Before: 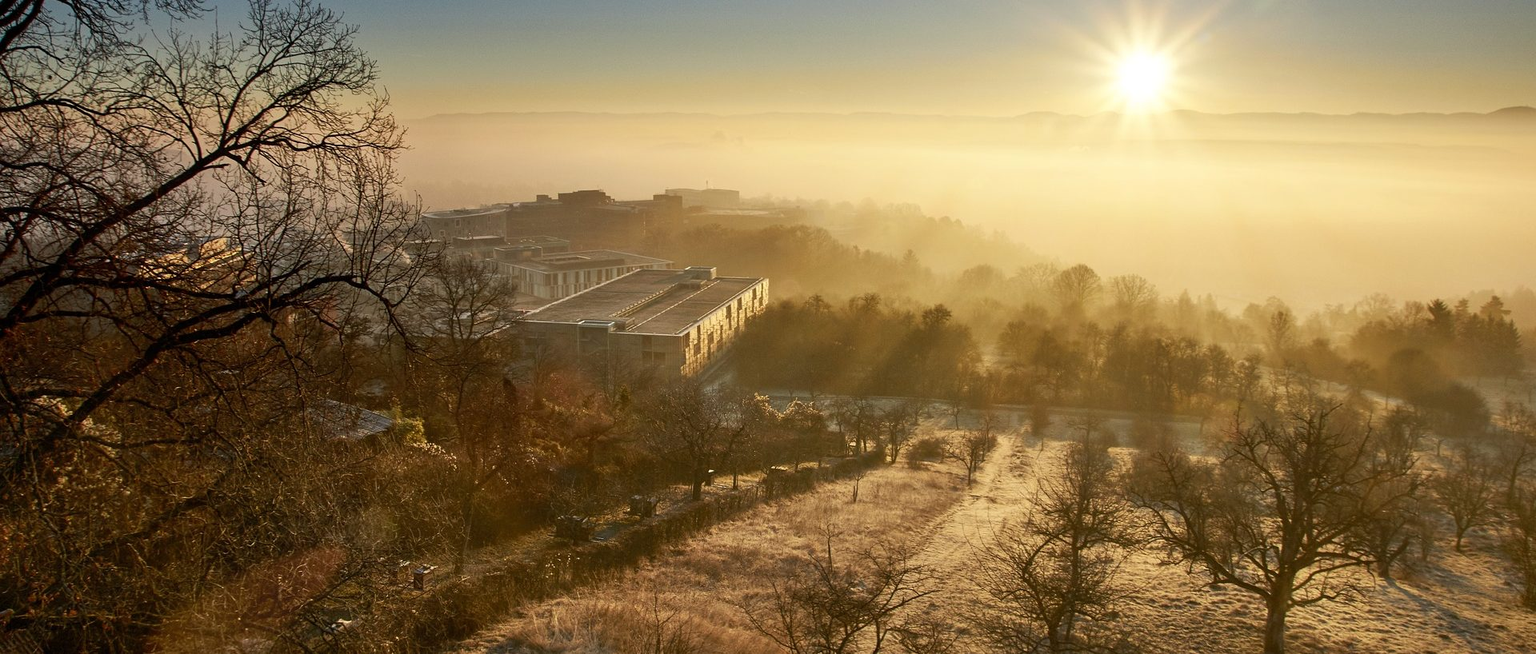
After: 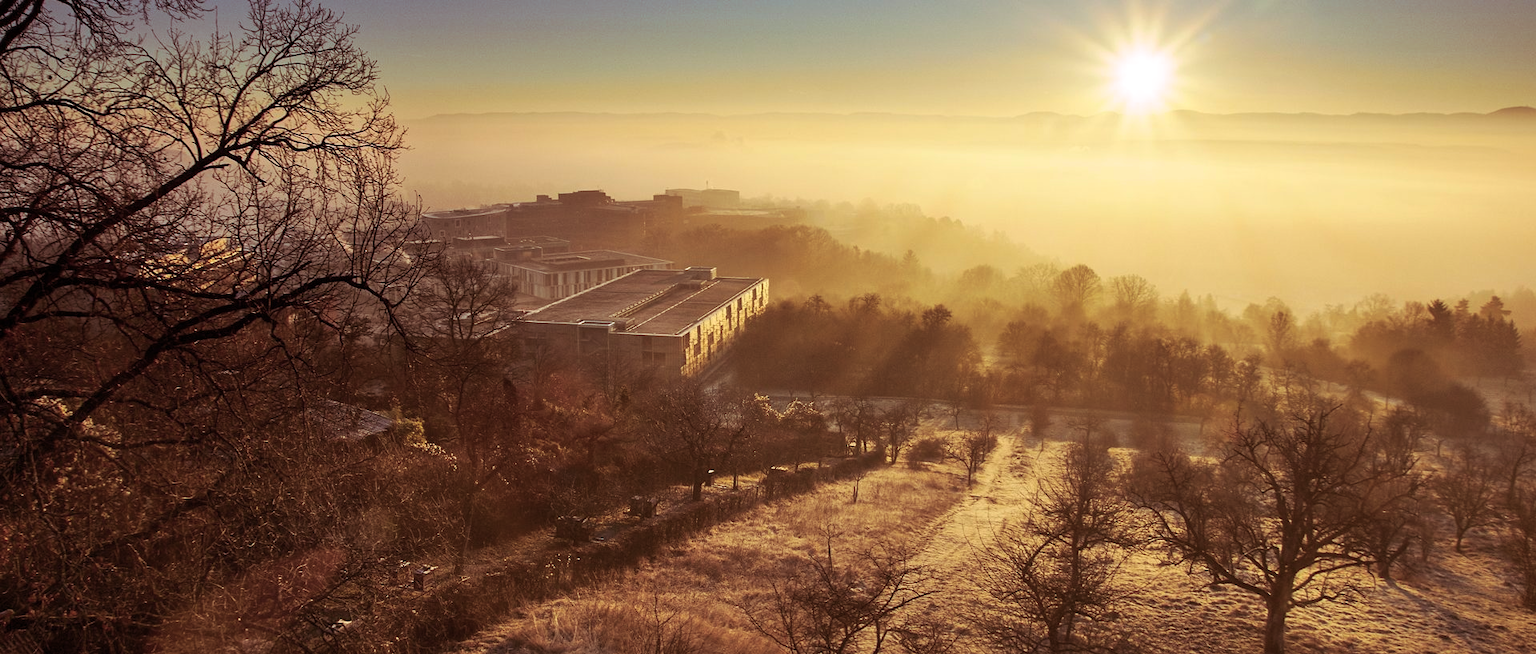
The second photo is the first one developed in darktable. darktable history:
contrast brightness saturation: saturation 0.13
split-toning: highlights › hue 298.8°, highlights › saturation 0.73, compress 41.76%
fill light: on, module defaults
